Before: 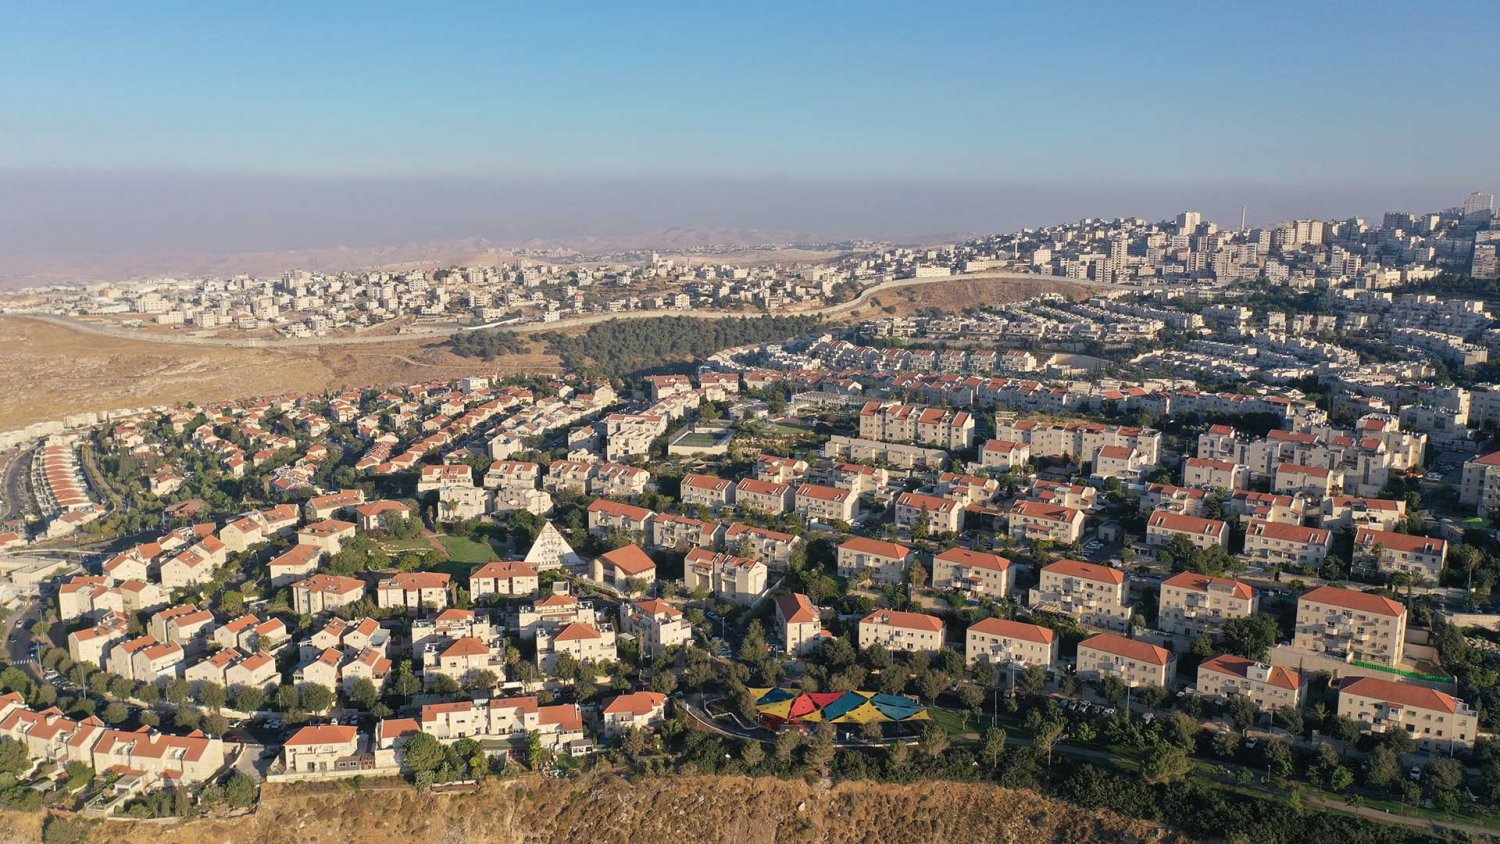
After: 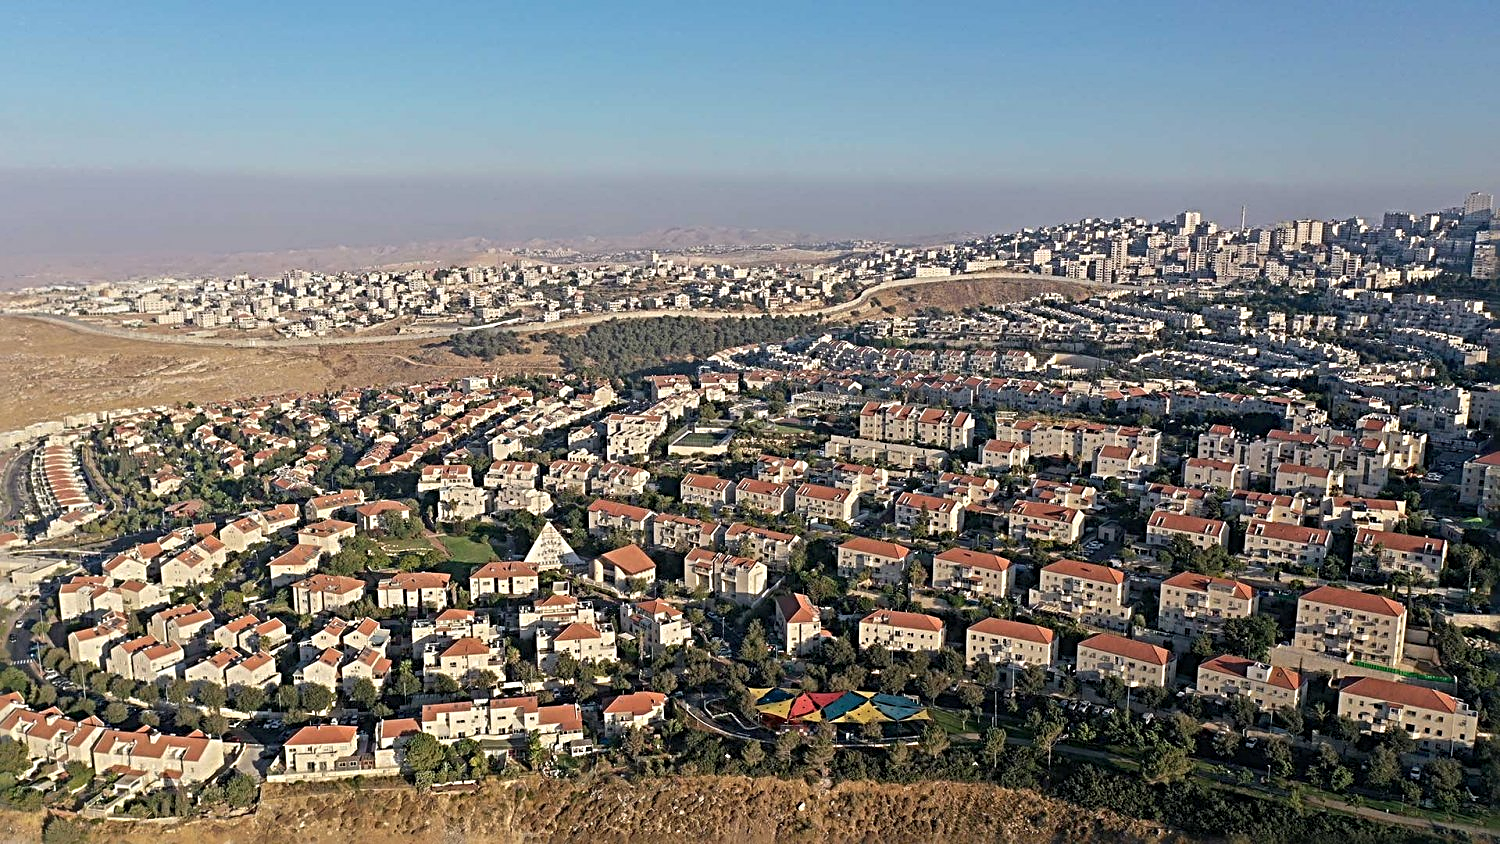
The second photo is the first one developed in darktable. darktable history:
sharpen: radius 3.69, amount 0.928
exposure: black level correction 0.002, exposure -0.1 EV, compensate highlight preservation false
